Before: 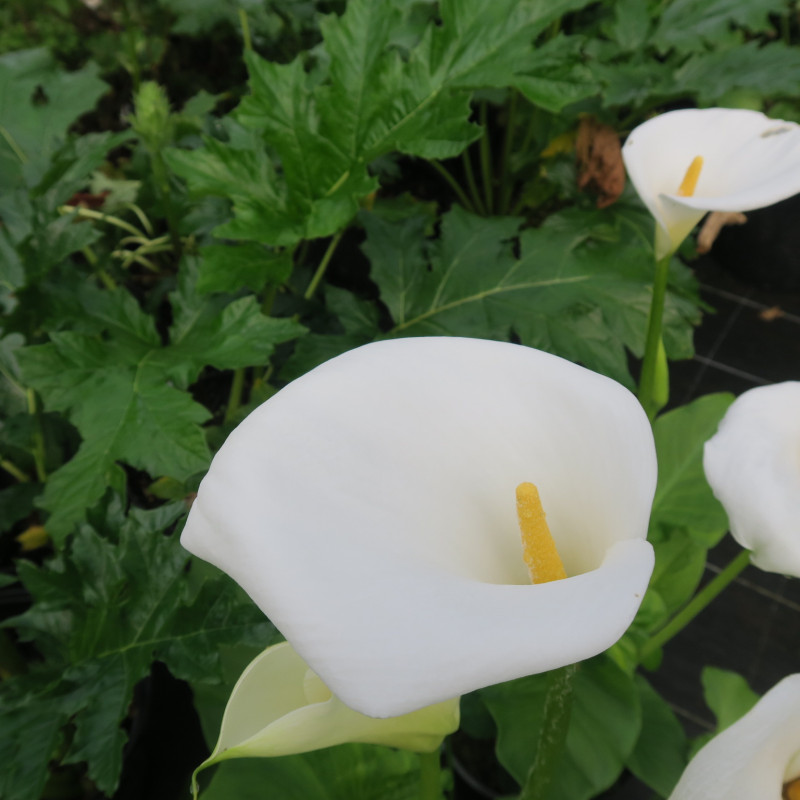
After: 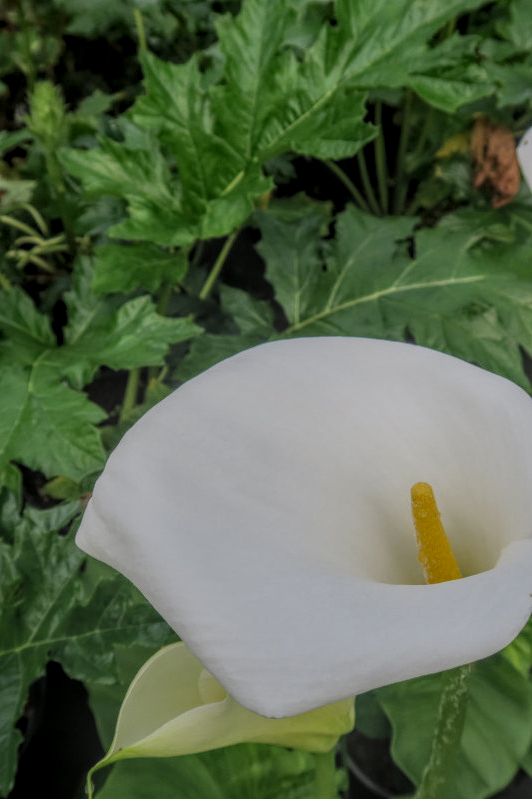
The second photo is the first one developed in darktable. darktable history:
crop and rotate: left 13.353%, right 20.043%
local contrast: highlights 5%, shadows 3%, detail 200%, midtone range 0.248
